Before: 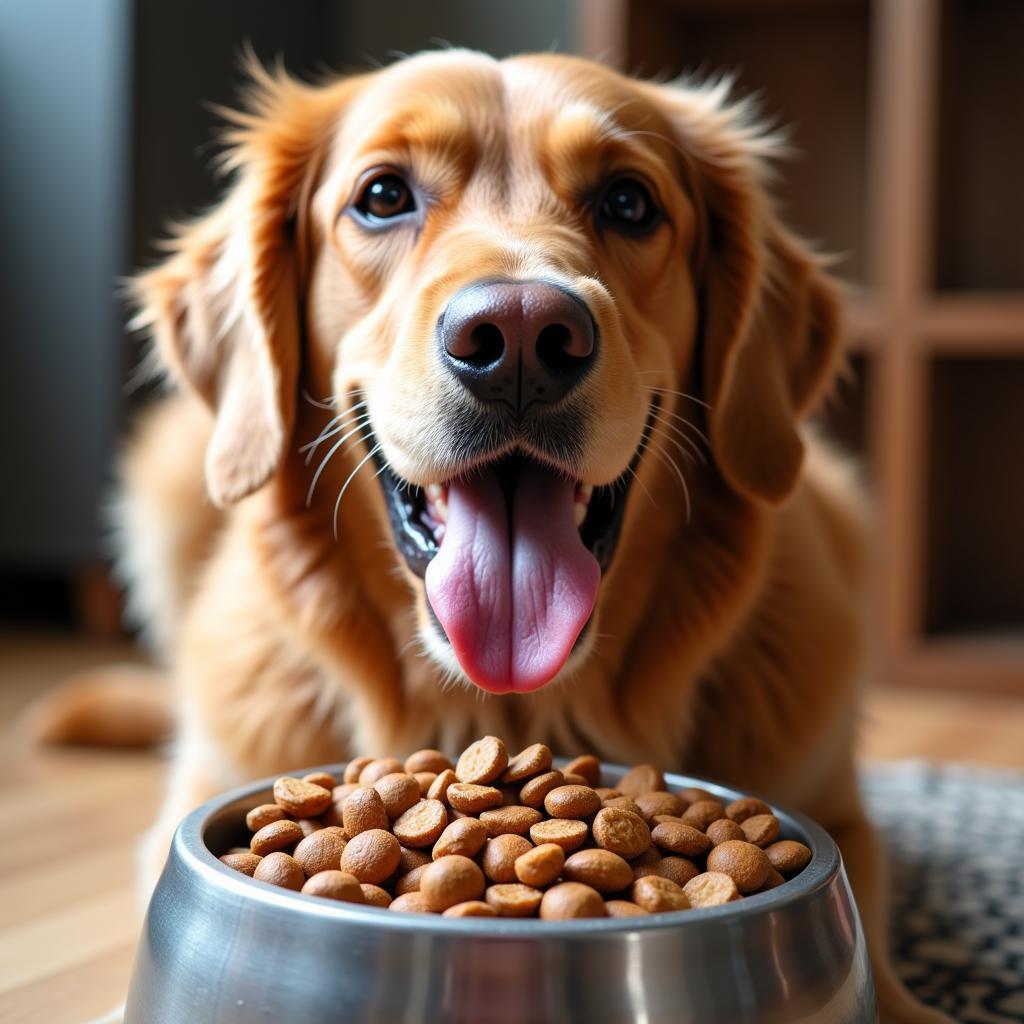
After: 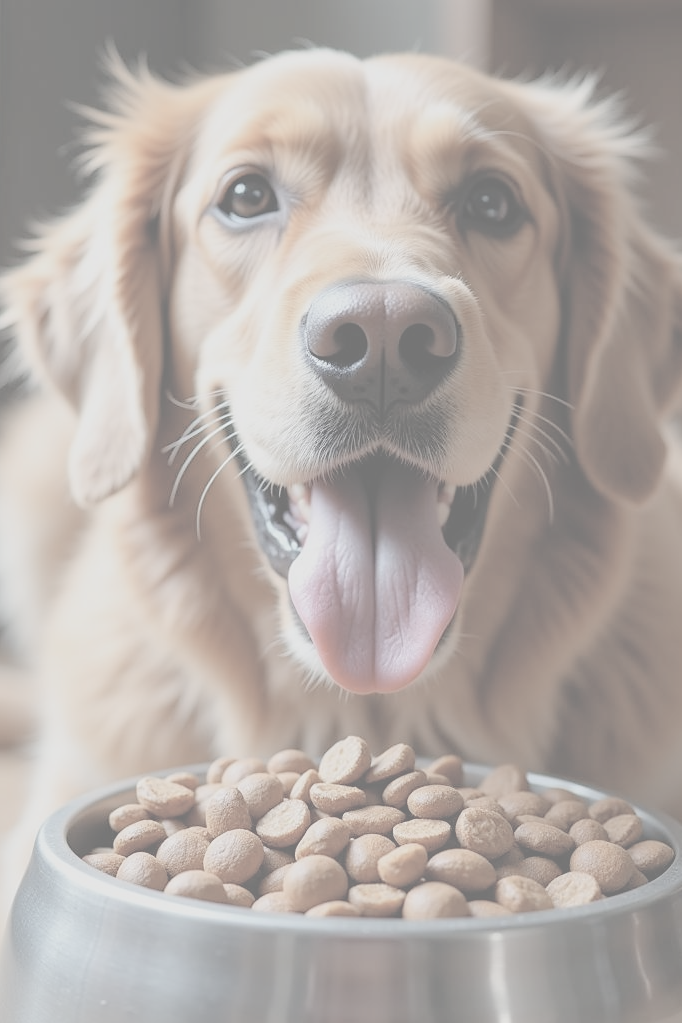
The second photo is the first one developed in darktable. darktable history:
contrast brightness saturation: contrast -0.338, brightness 0.749, saturation -0.771
crop and rotate: left 13.432%, right 19.943%
sharpen: radius 1.458, amount 0.399, threshold 1.147
exposure: exposure -0.237 EV, compensate highlight preservation false
